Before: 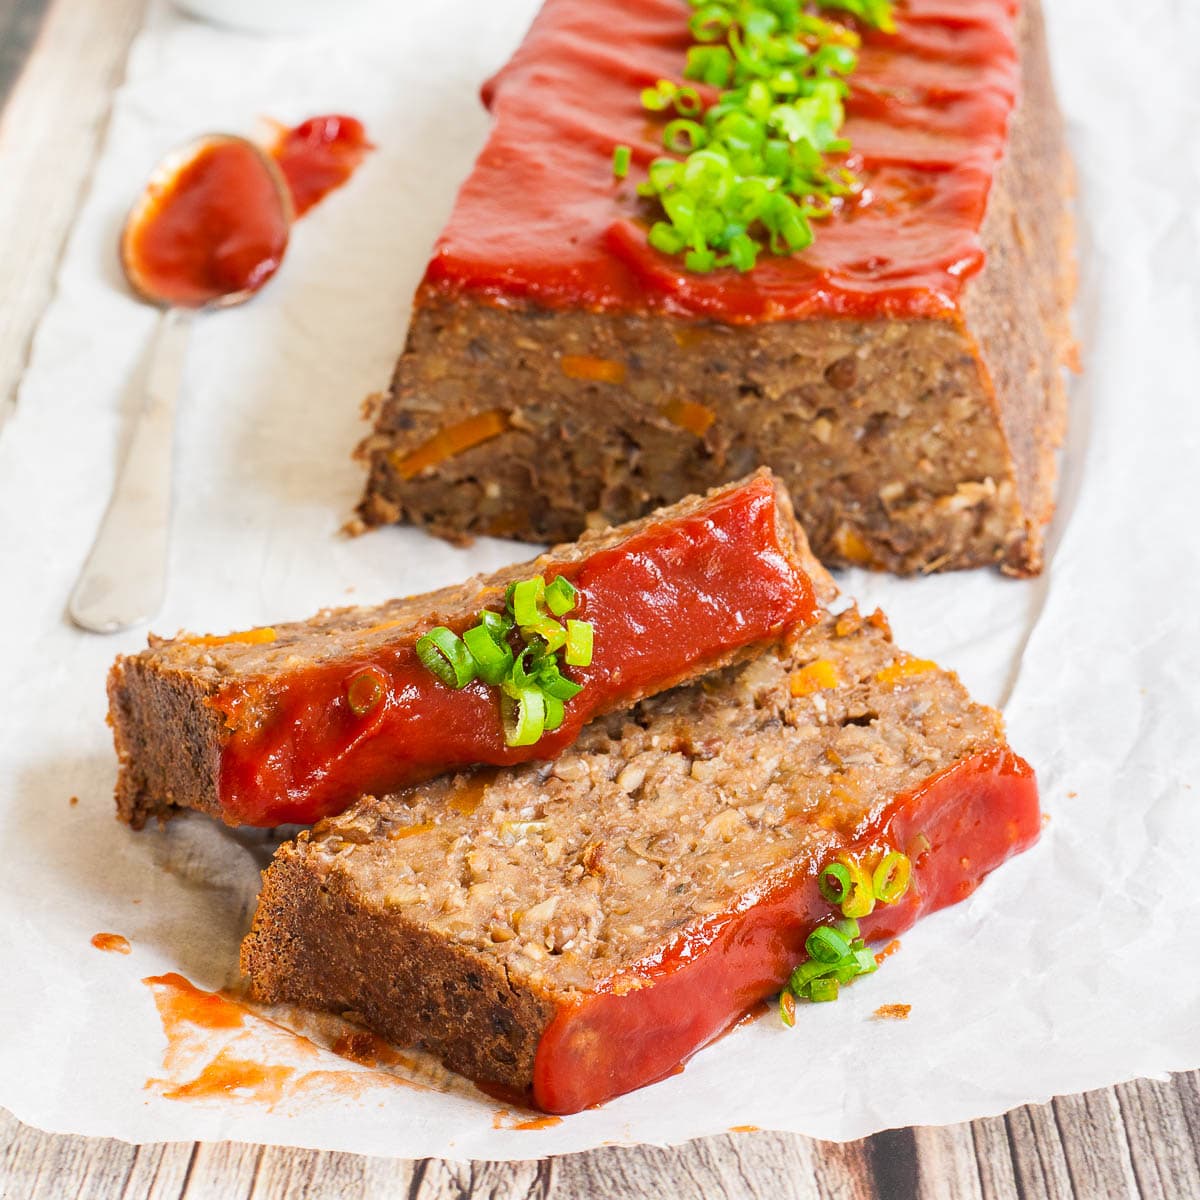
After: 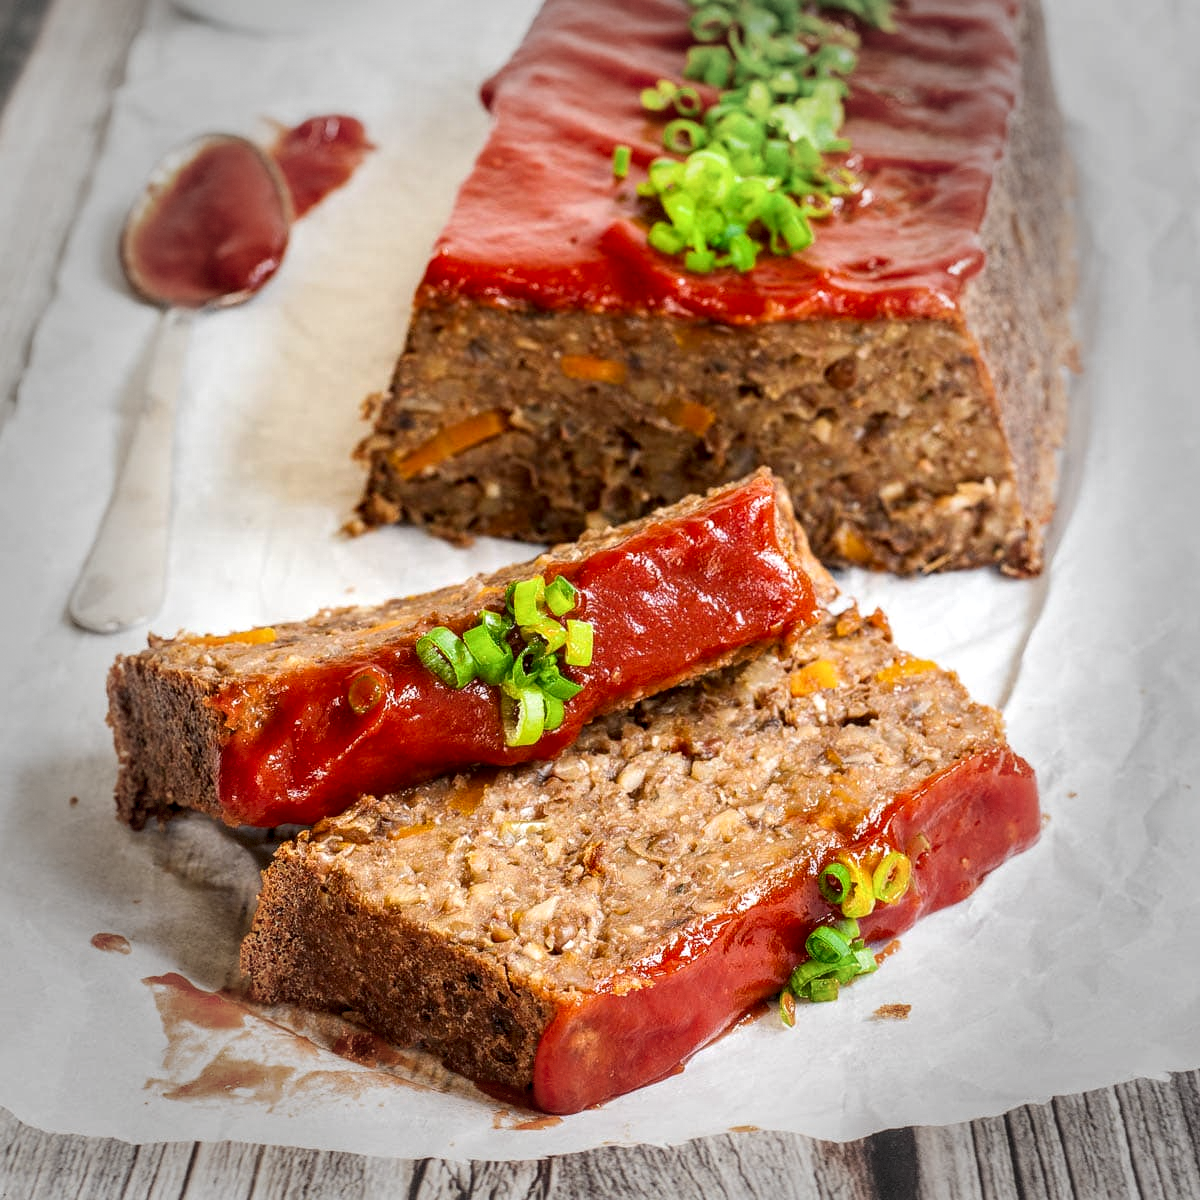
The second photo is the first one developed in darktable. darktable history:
local contrast: detail 150%
vignetting: fall-off start 64.58%, width/height ratio 0.888, dithering 8-bit output, unbound false
